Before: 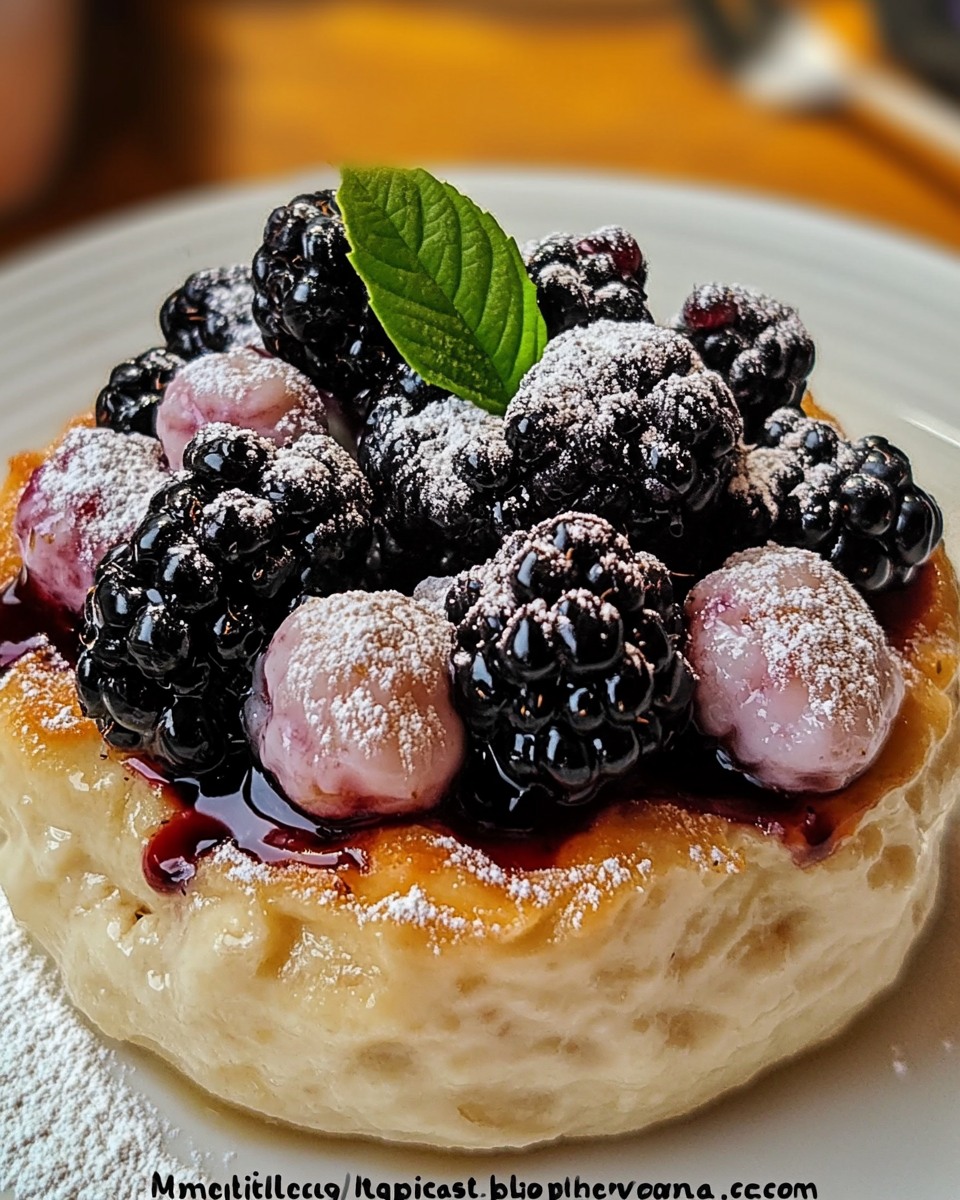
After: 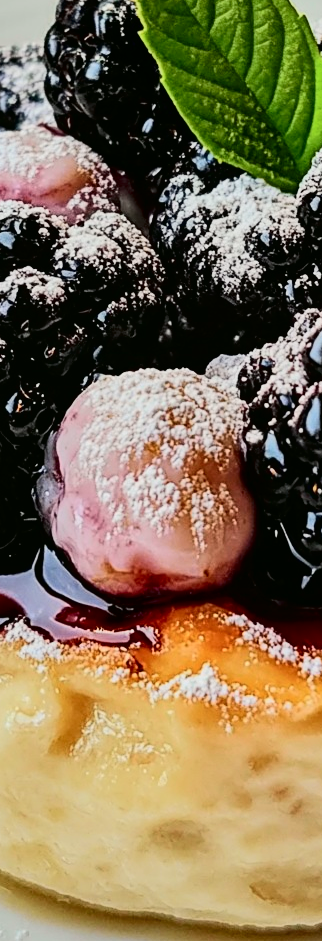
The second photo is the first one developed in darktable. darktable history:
local contrast: highlights 100%, shadows 100%, detail 120%, midtone range 0.2
crop and rotate: left 21.77%, top 18.528%, right 44.676%, bottom 2.997%
tone curve: curves: ch0 [(0, 0.017) (0.091, 0.04) (0.296, 0.276) (0.439, 0.482) (0.64, 0.729) (0.785, 0.817) (0.995, 0.917)]; ch1 [(0, 0) (0.384, 0.365) (0.463, 0.447) (0.486, 0.474) (0.503, 0.497) (0.526, 0.52) (0.555, 0.564) (0.578, 0.589) (0.638, 0.66) (0.766, 0.773) (1, 1)]; ch2 [(0, 0) (0.374, 0.344) (0.446, 0.443) (0.501, 0.509) (0.528, 0.522) (0.569, 0.593) (0.61, 0.646) (0.666, 0.688) (1, 1)], color space Lab, independent channels, preserve colors none
